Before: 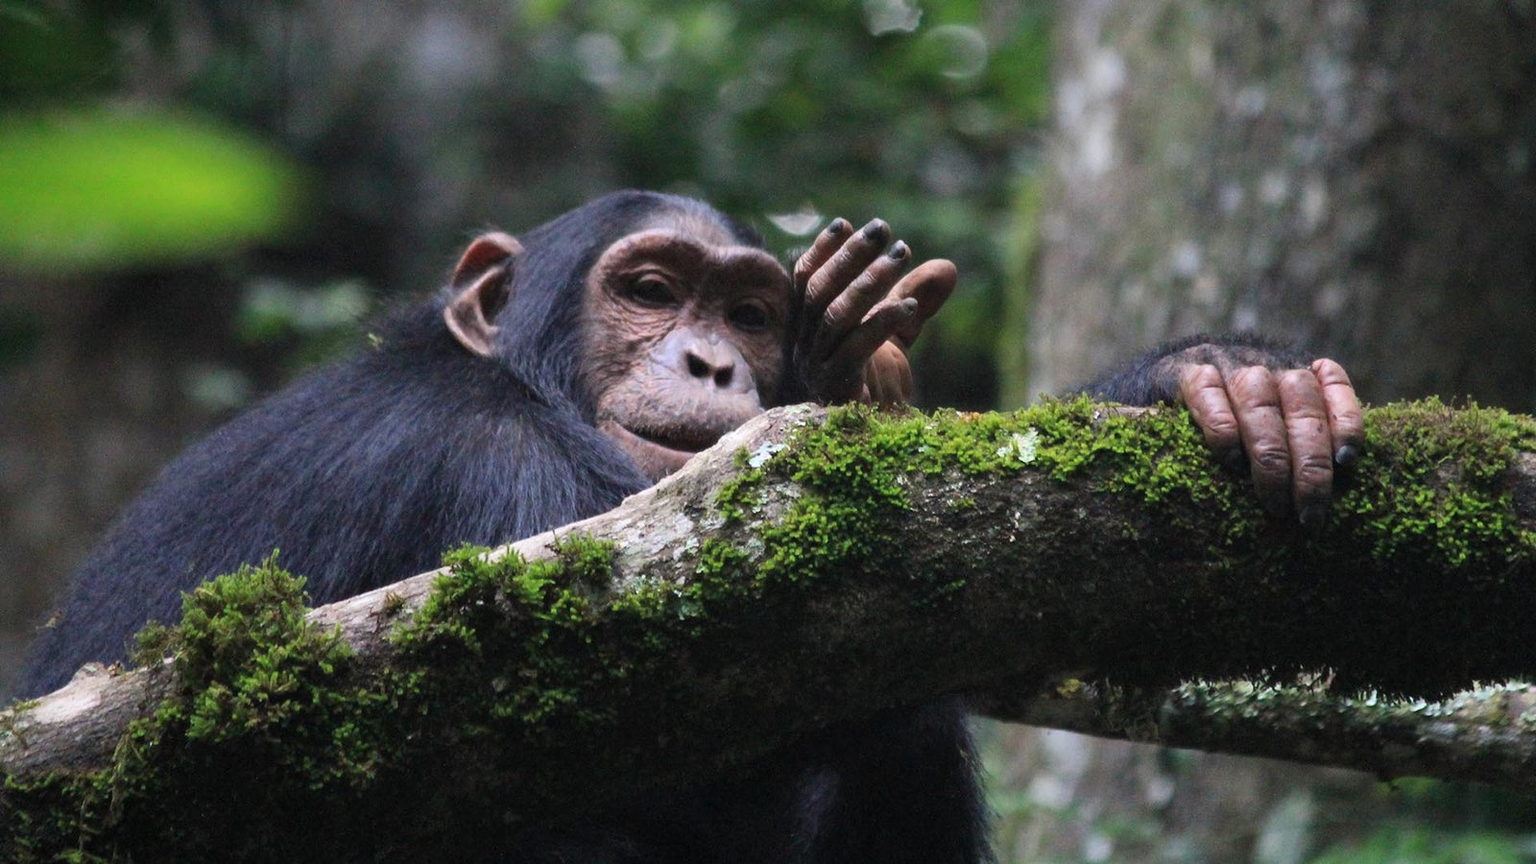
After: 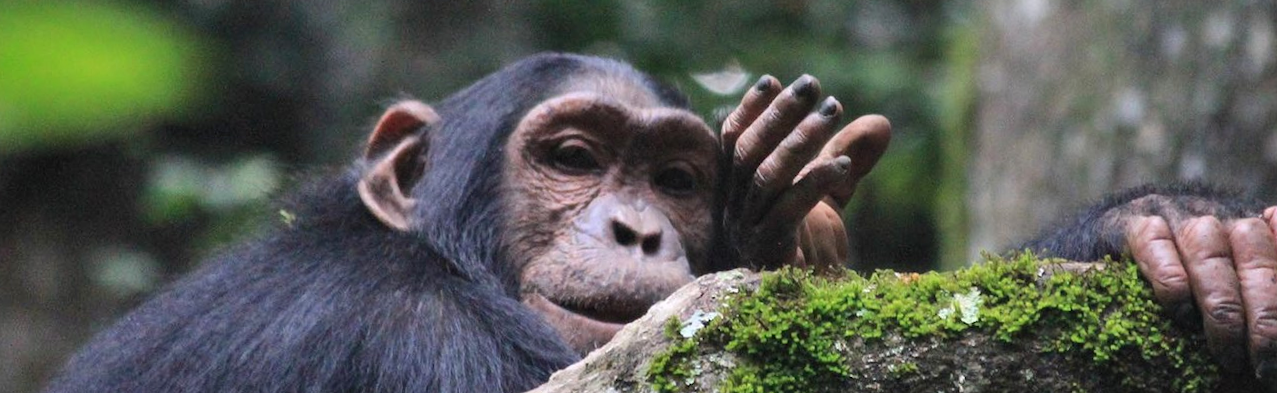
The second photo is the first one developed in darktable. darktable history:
shadows and highlights: shadows 49, highlights -41, soften with gaussian
crop: left 7.036%, top 18.398%, right 14.379%, bottom 40.043%
rotate and perspective: rotation -1.75°, automatic cropping off
white balance: emerald 1
